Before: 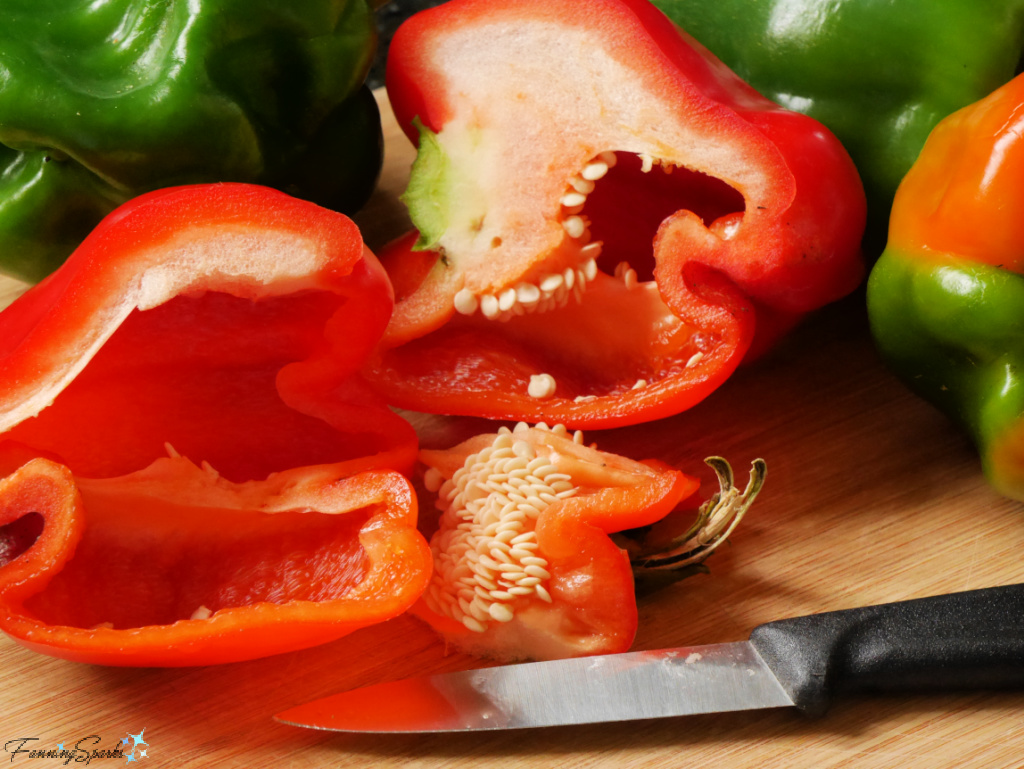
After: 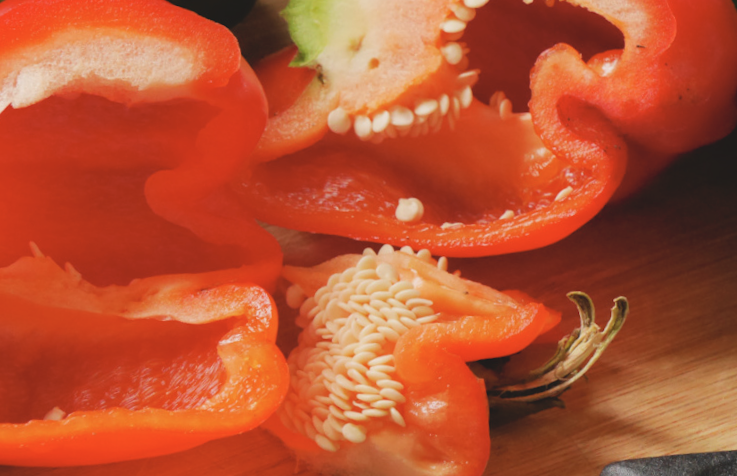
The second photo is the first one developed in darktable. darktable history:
contrast brightness saturation: contrast -0.146, brightness 0.05, saturation -0.125
crop and rotate: angle -3.79°, left 9.769%, top 20.85%, right 12.001%, bottom 11.86%
